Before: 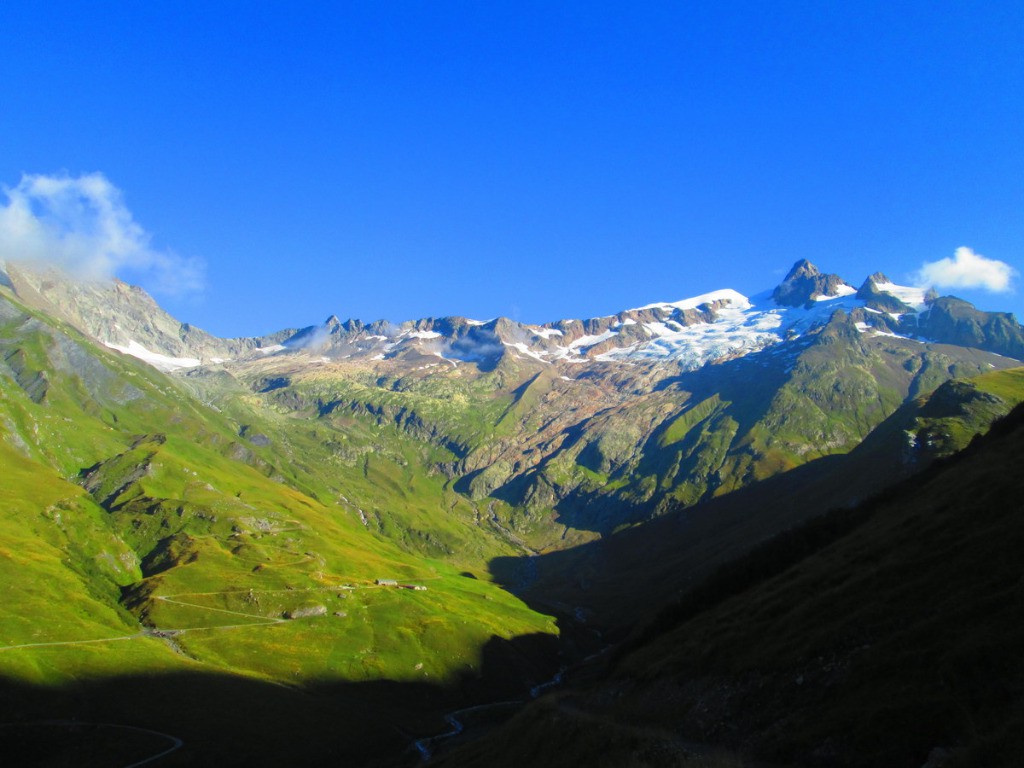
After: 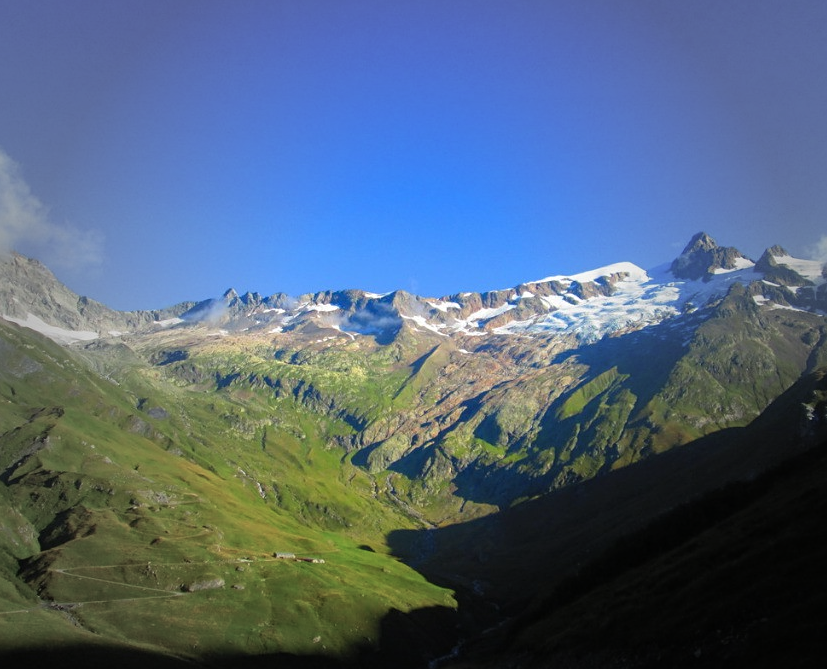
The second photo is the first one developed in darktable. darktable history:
vignetting: fall-off start 34.25%, fall-off radius 64.9%, width/height ratio 0.959, unbound false
sharpen: amount 0.202
crop: left 10.018%, top 3.552%, right 9.218%, bottom 9.29%
